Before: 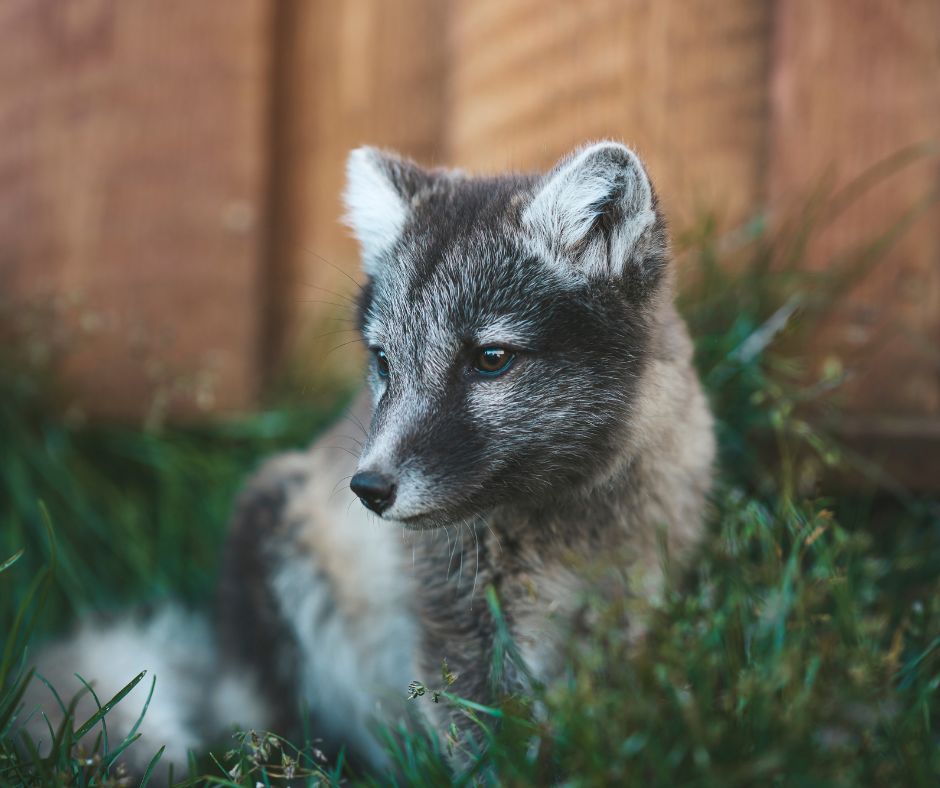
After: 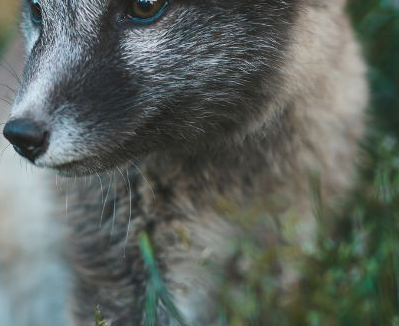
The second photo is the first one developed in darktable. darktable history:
crop: left 36.995%, top 44.835%, right 20.494%, bottom 13.788%
